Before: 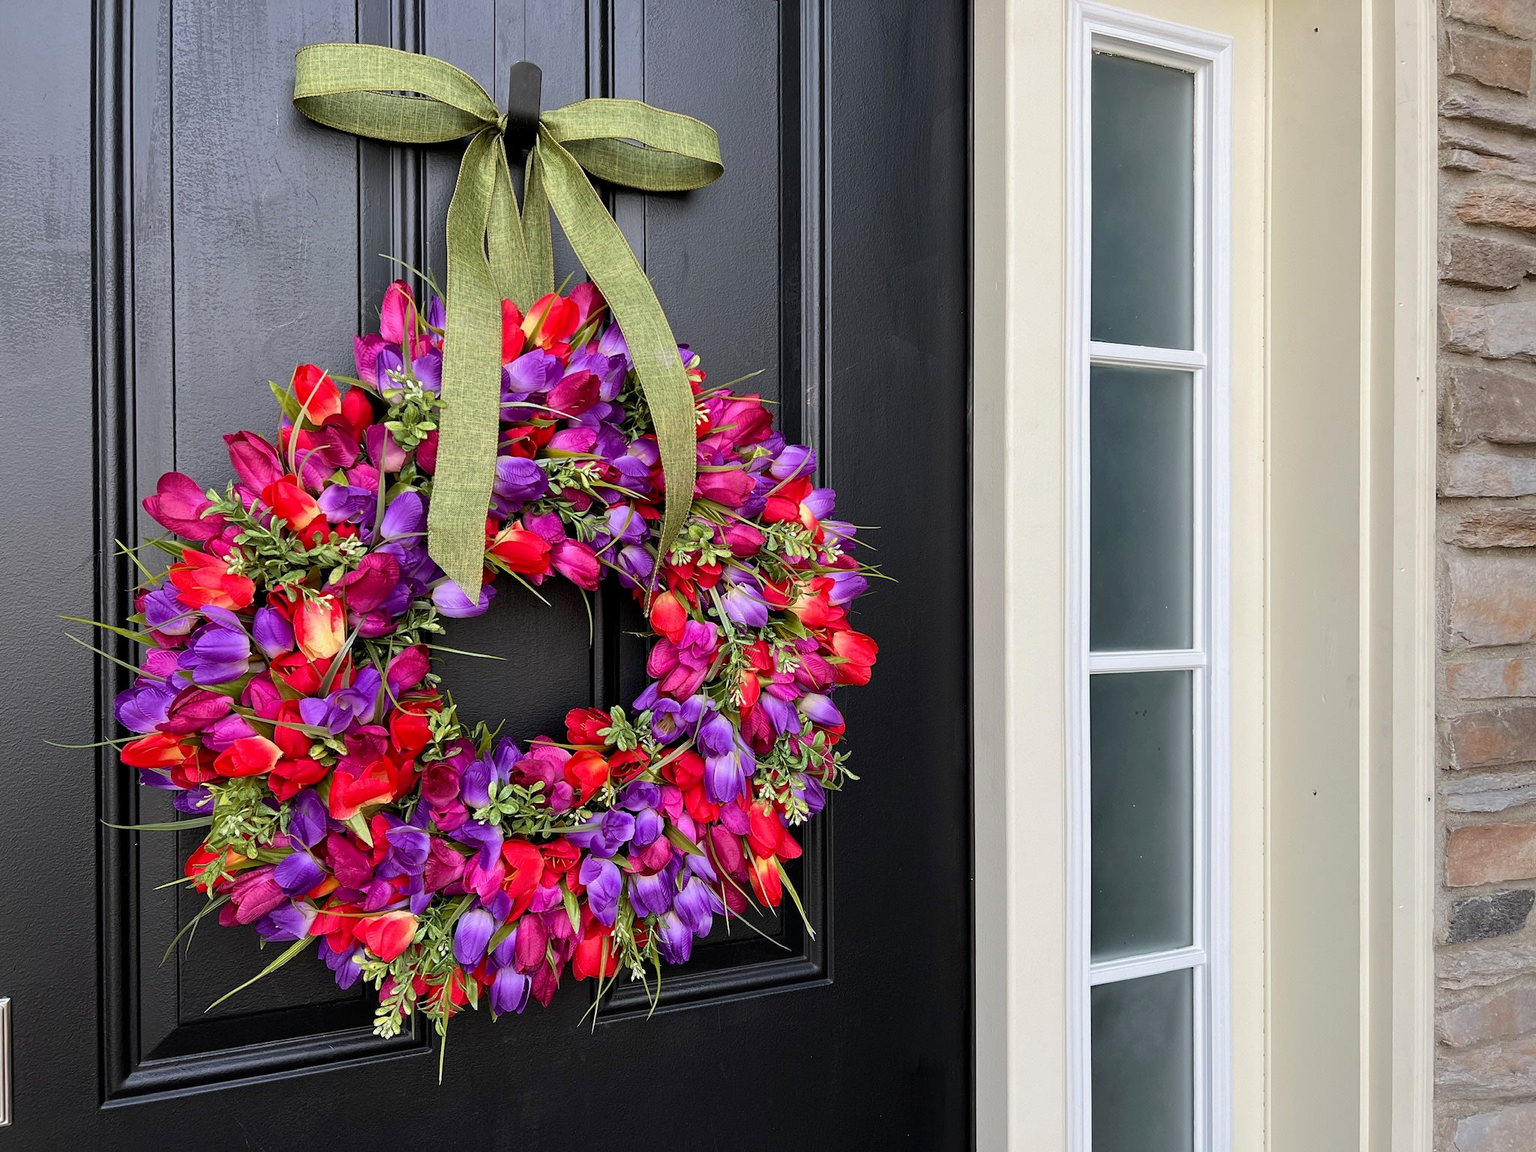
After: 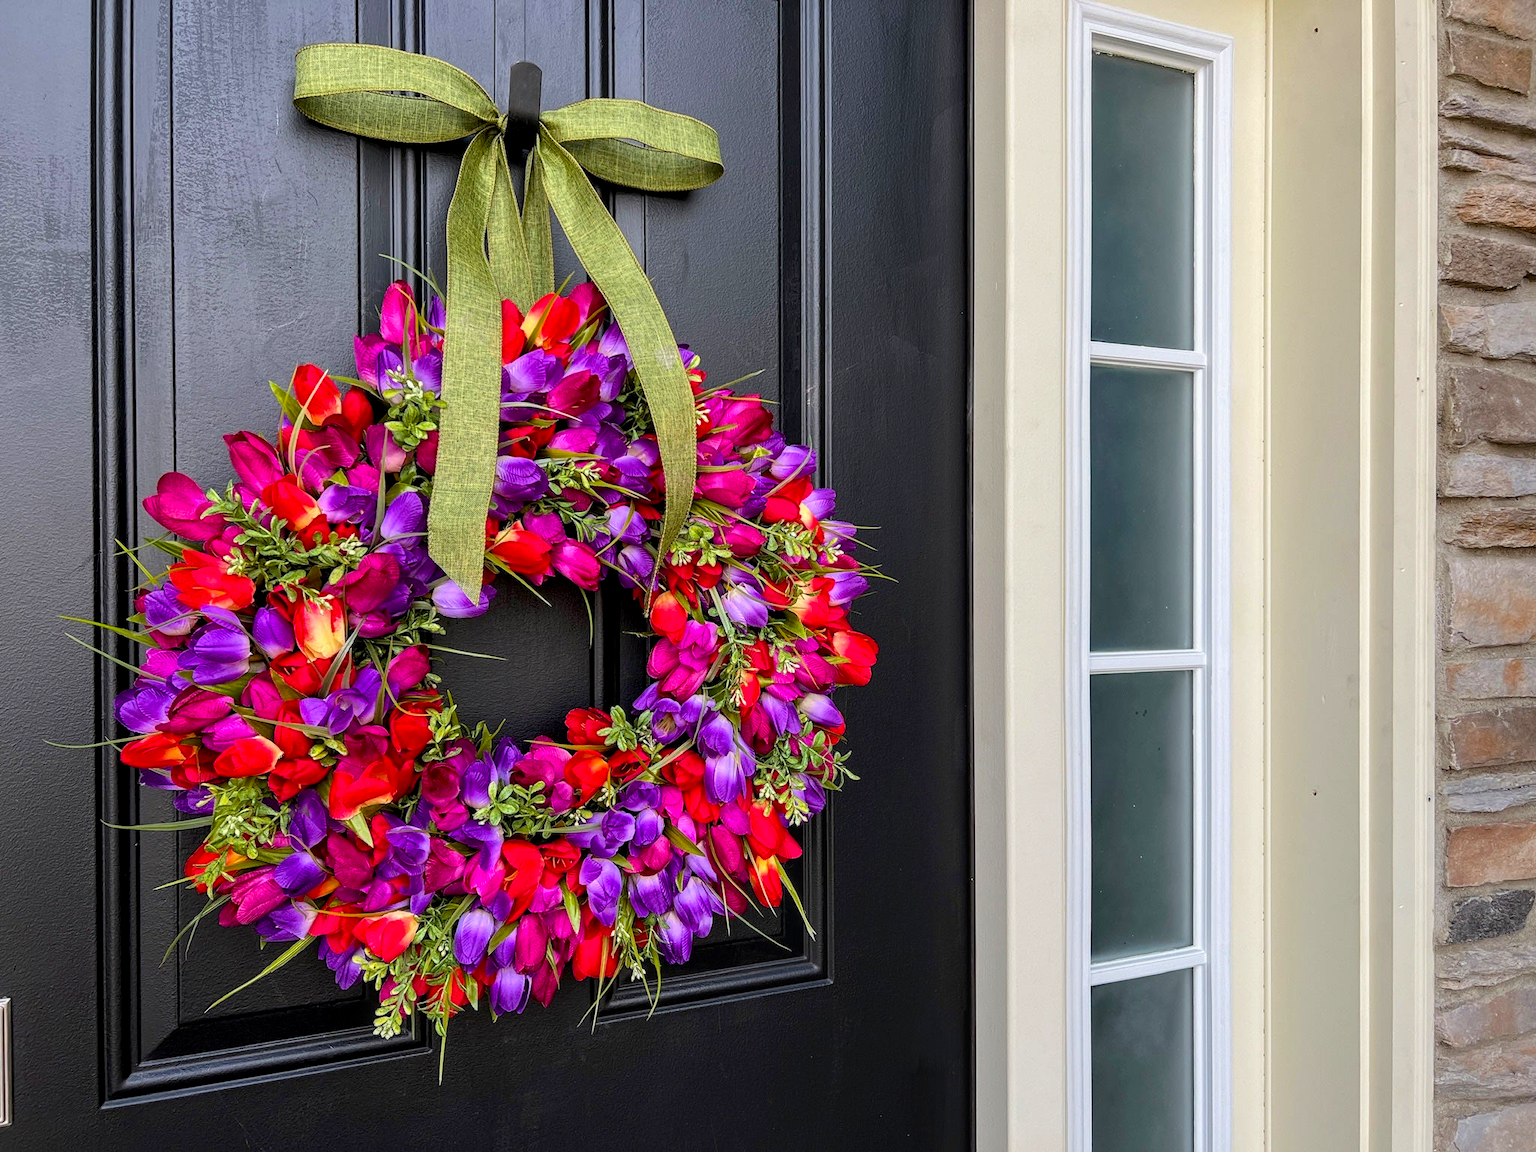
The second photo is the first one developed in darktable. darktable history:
local contrast: on, module defaults
color balance rgb: perceptual saturation grading › global saturation 30%, global vibrance 10%
